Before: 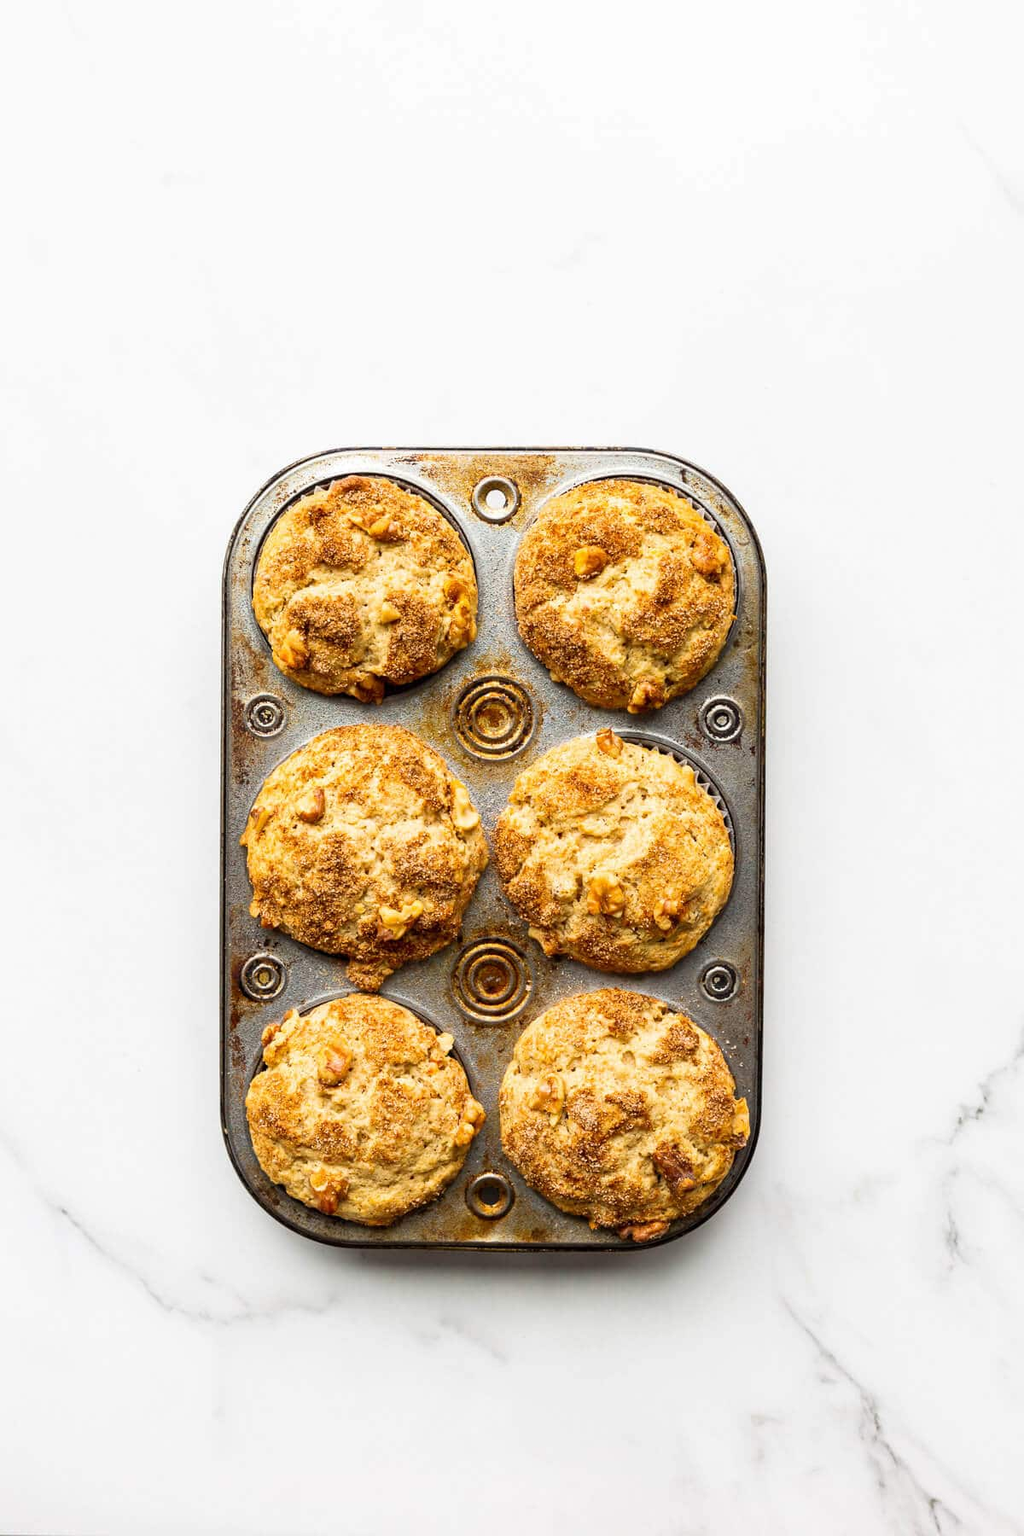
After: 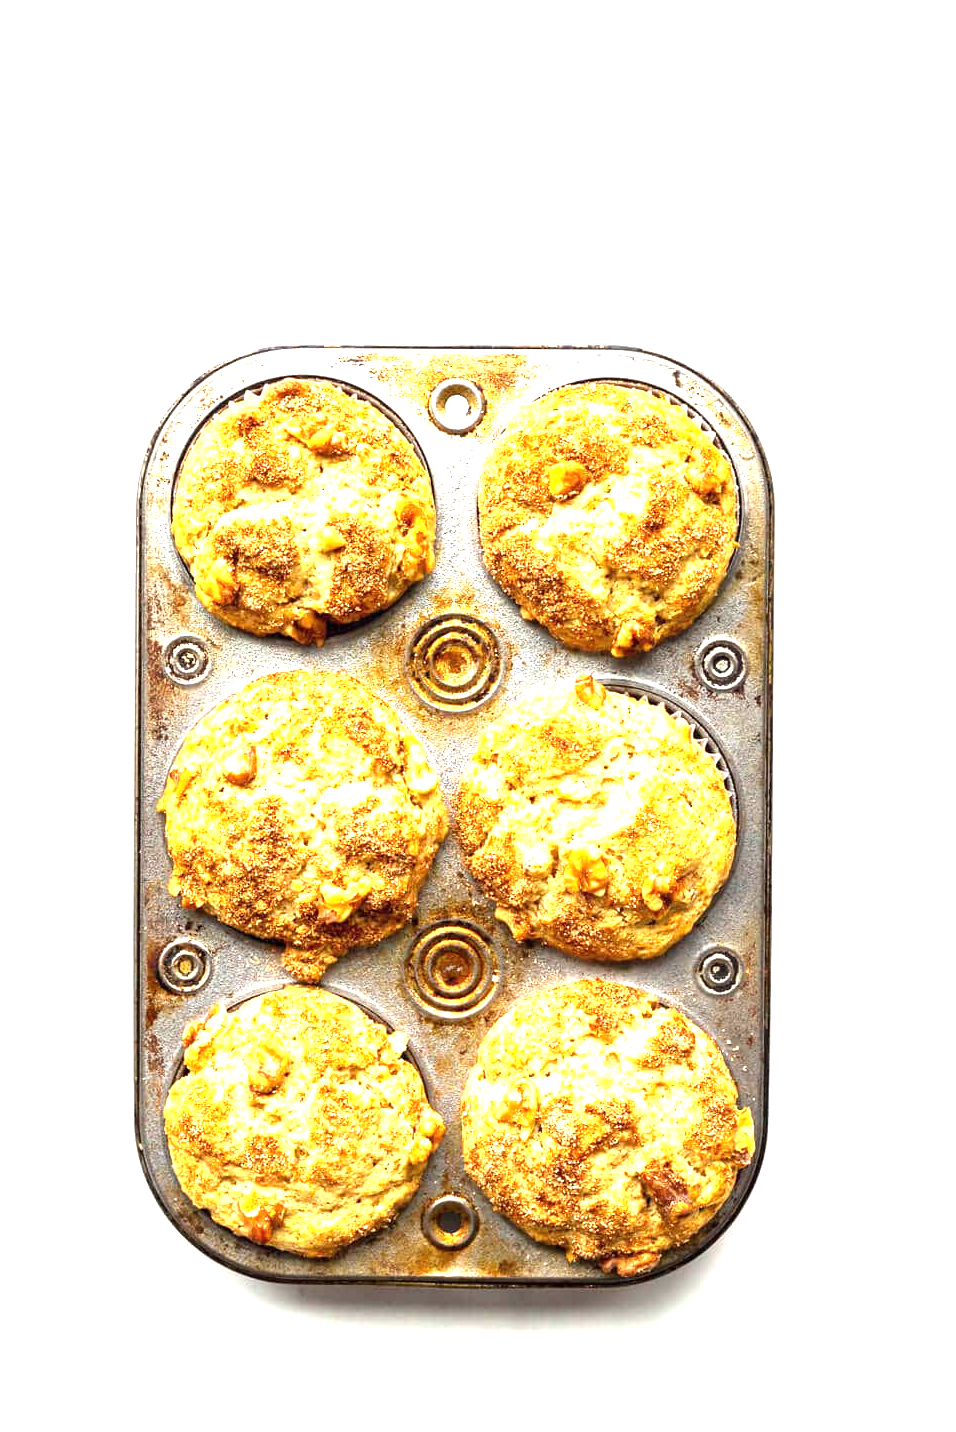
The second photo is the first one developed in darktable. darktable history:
exposure: black level correction 0, exposure 1.381 EV, compensate exposure bias true, compensate highlight preservation false
crop and rotate: left 10.348%, top 9.983%, right 9.914%, bottom 10.426%
